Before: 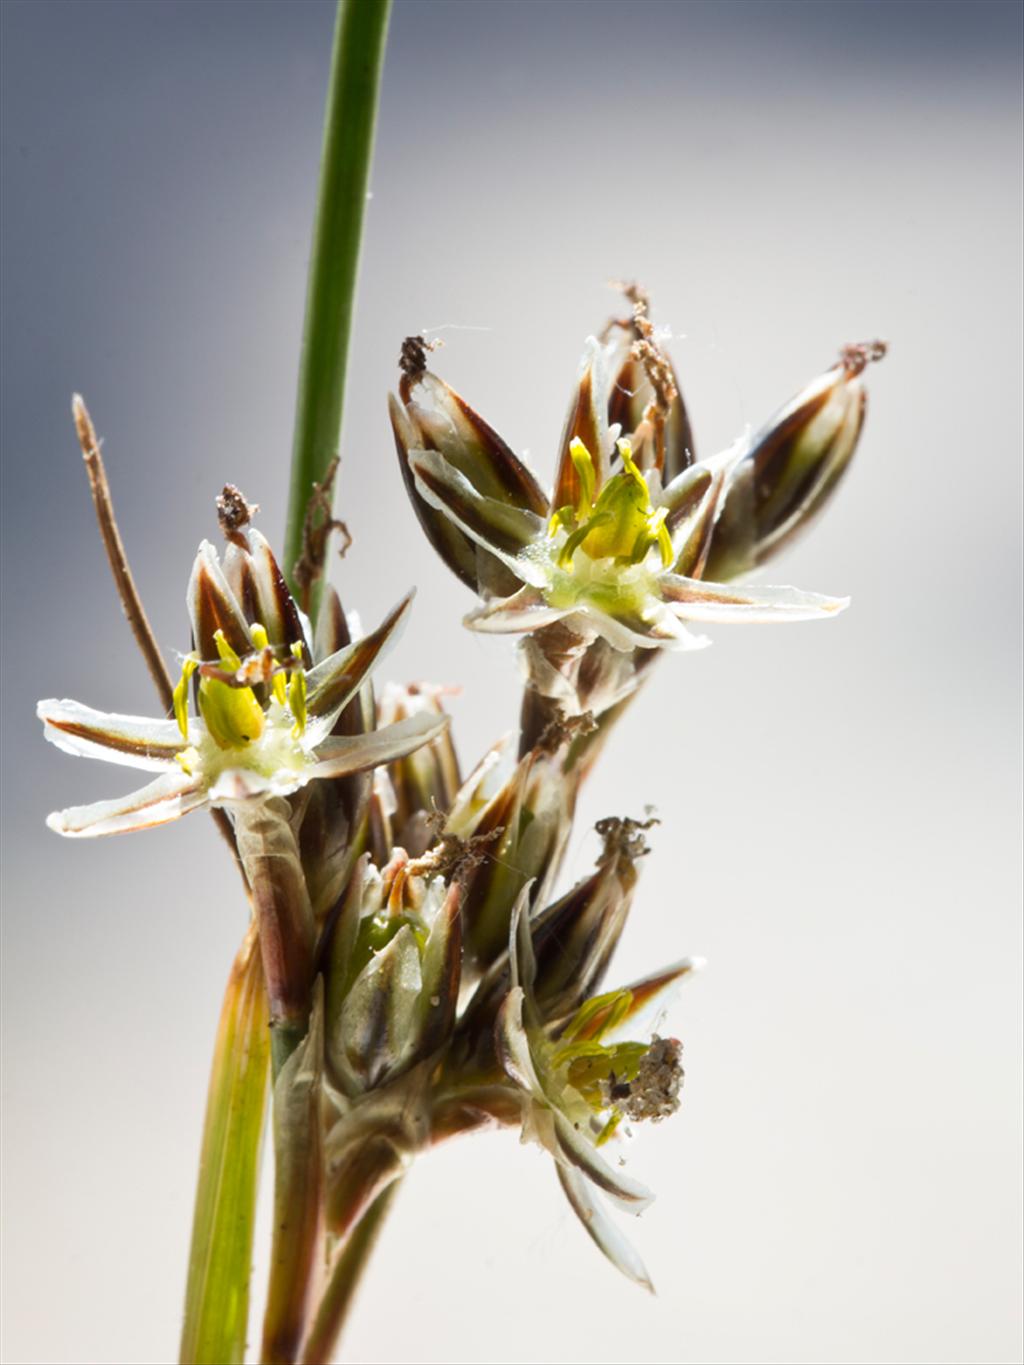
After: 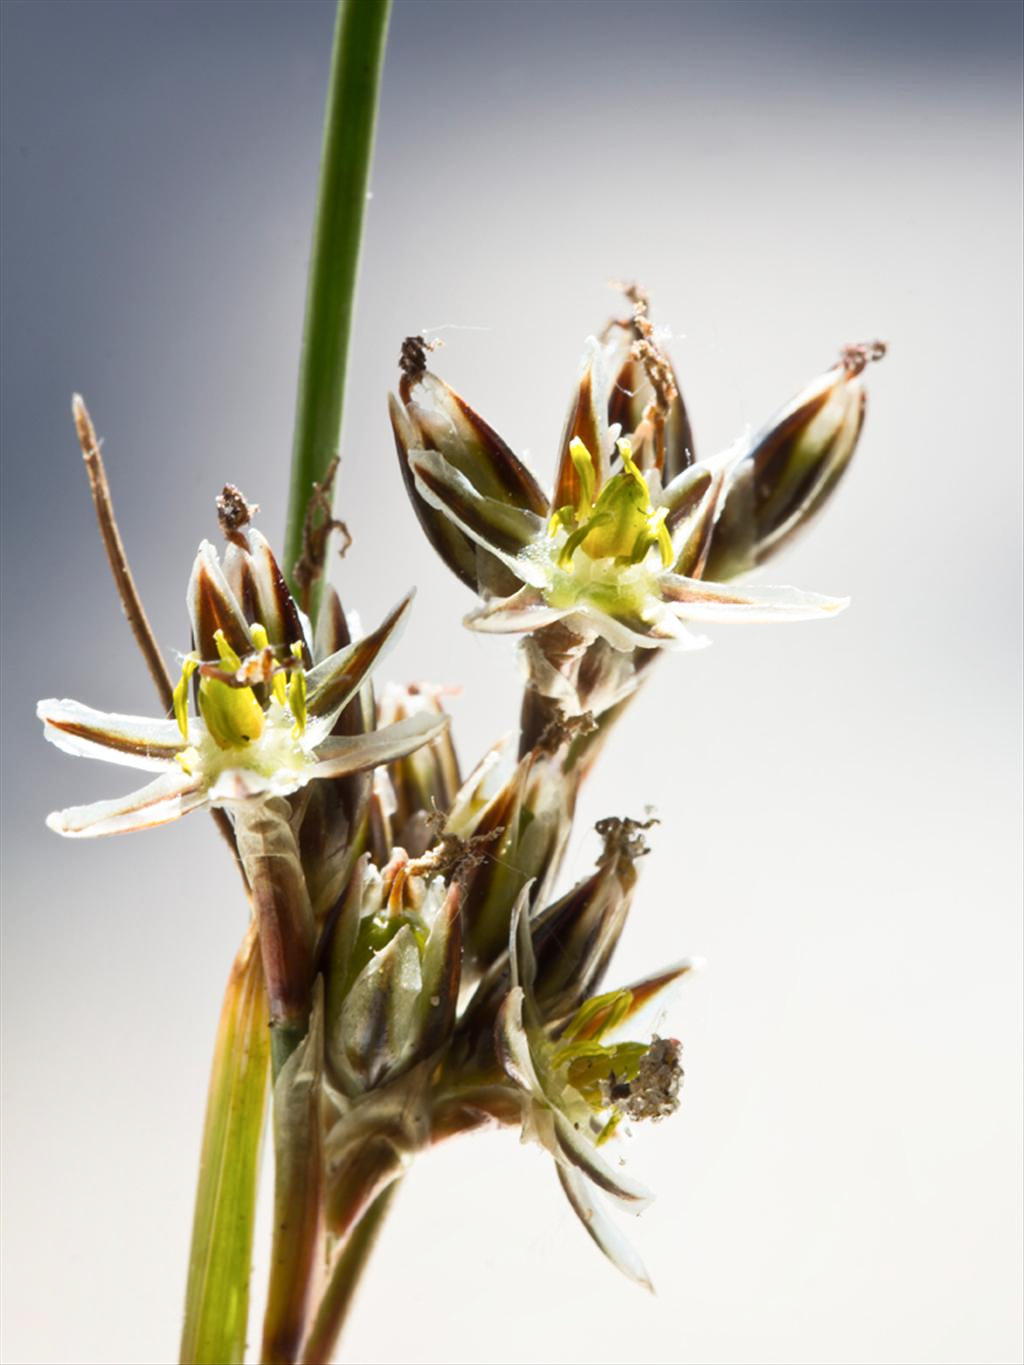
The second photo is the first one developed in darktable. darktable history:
shadows and highlights: shadows 1.16, highlights 40.79, highlights color adjustment 39.32%
